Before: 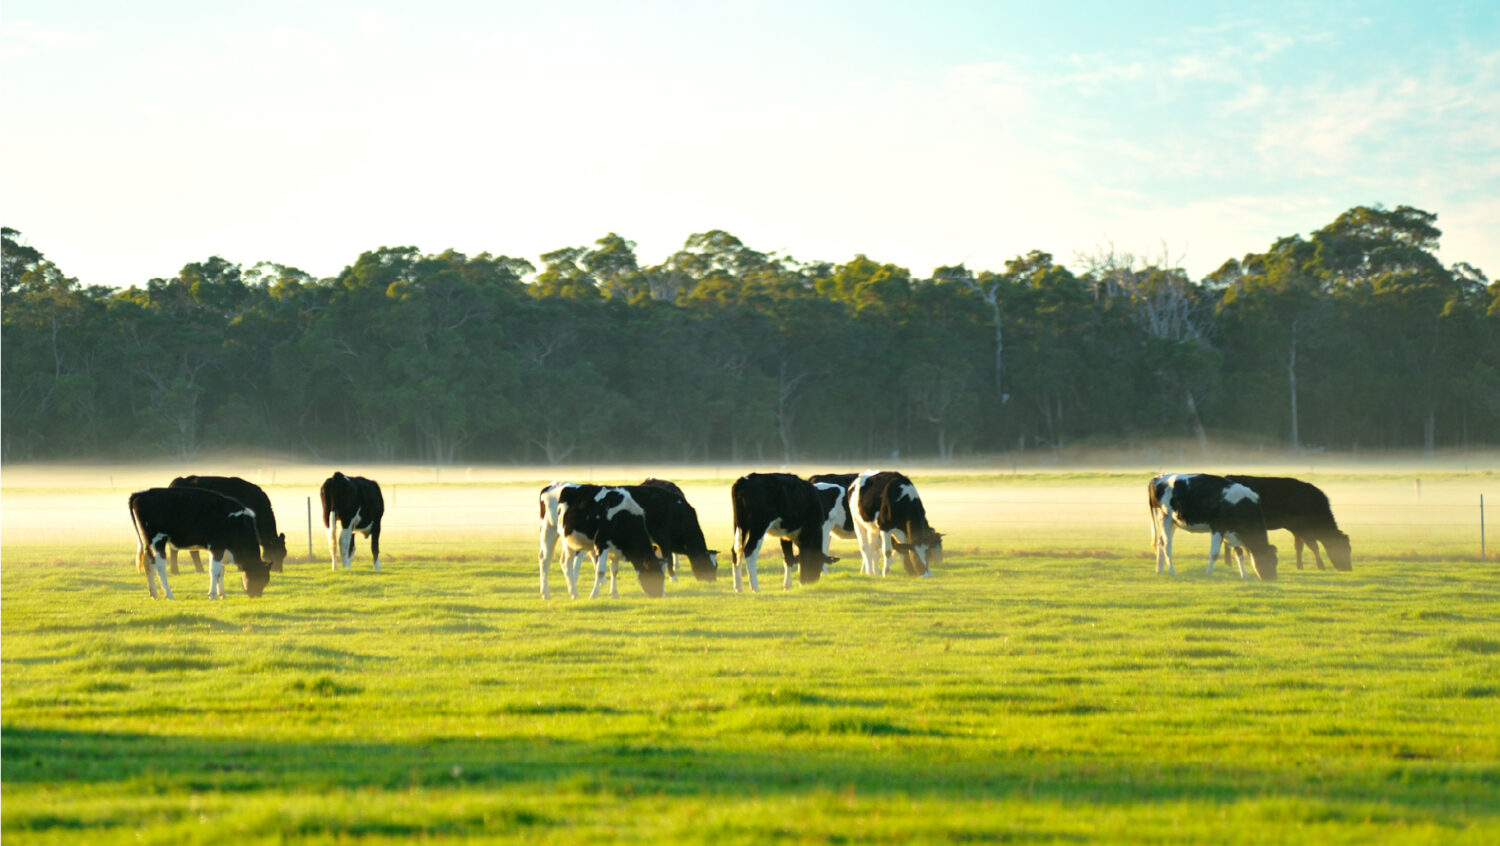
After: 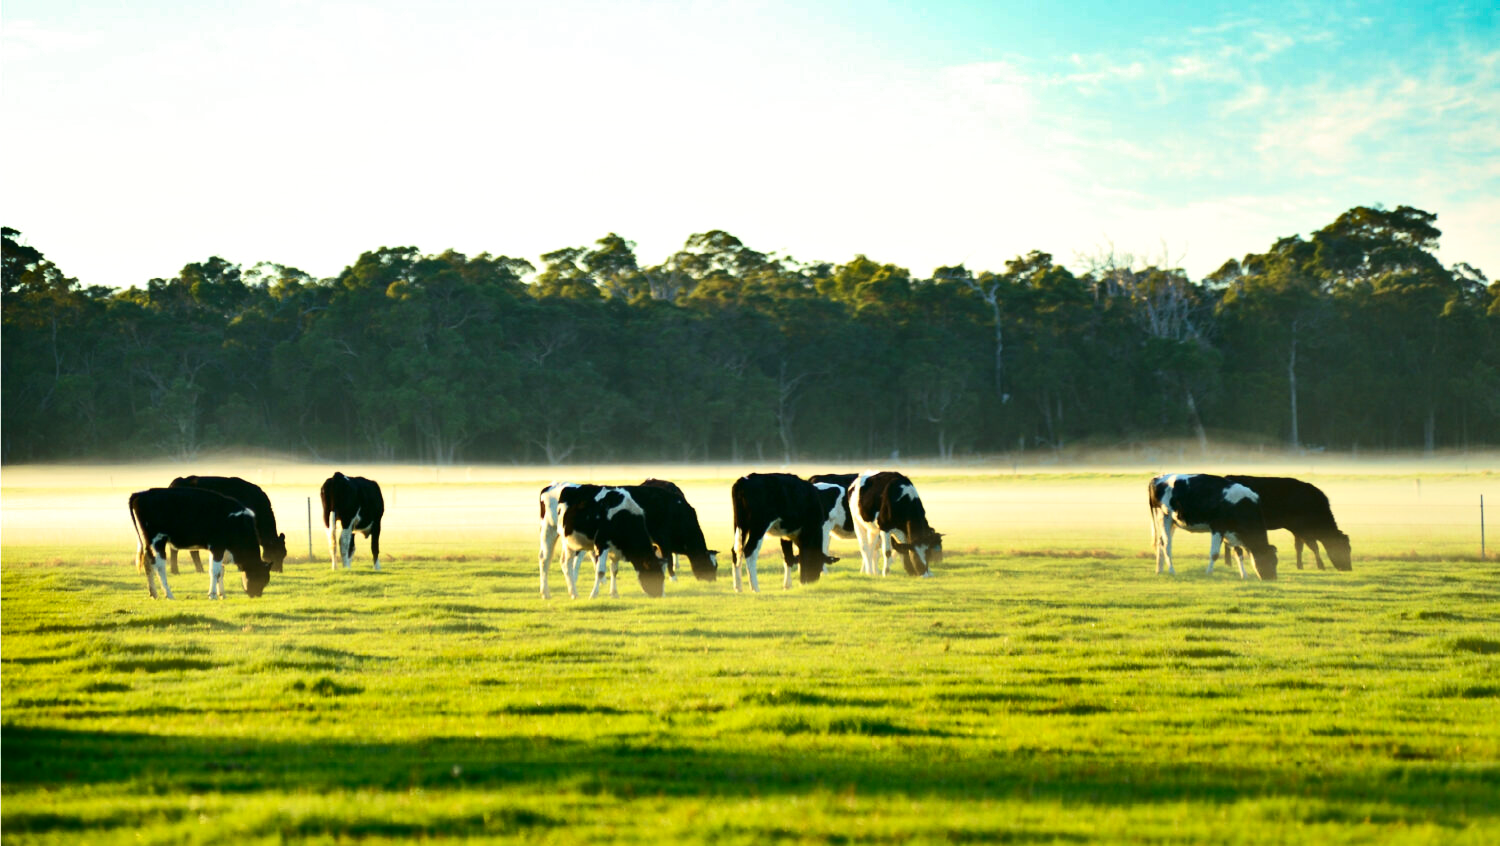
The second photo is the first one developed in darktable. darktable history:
velvia: on, module defaults
shadows and highlights: radius 107.69, shadows 41.07, highlights -71.61, low approximation 0.01, soften with gaussian
tone equalizer: edges refinement/feathering 500, mask exposure compensation -1.57 EV, preserve details no
contrast brightness saturation: contrast 0.271
